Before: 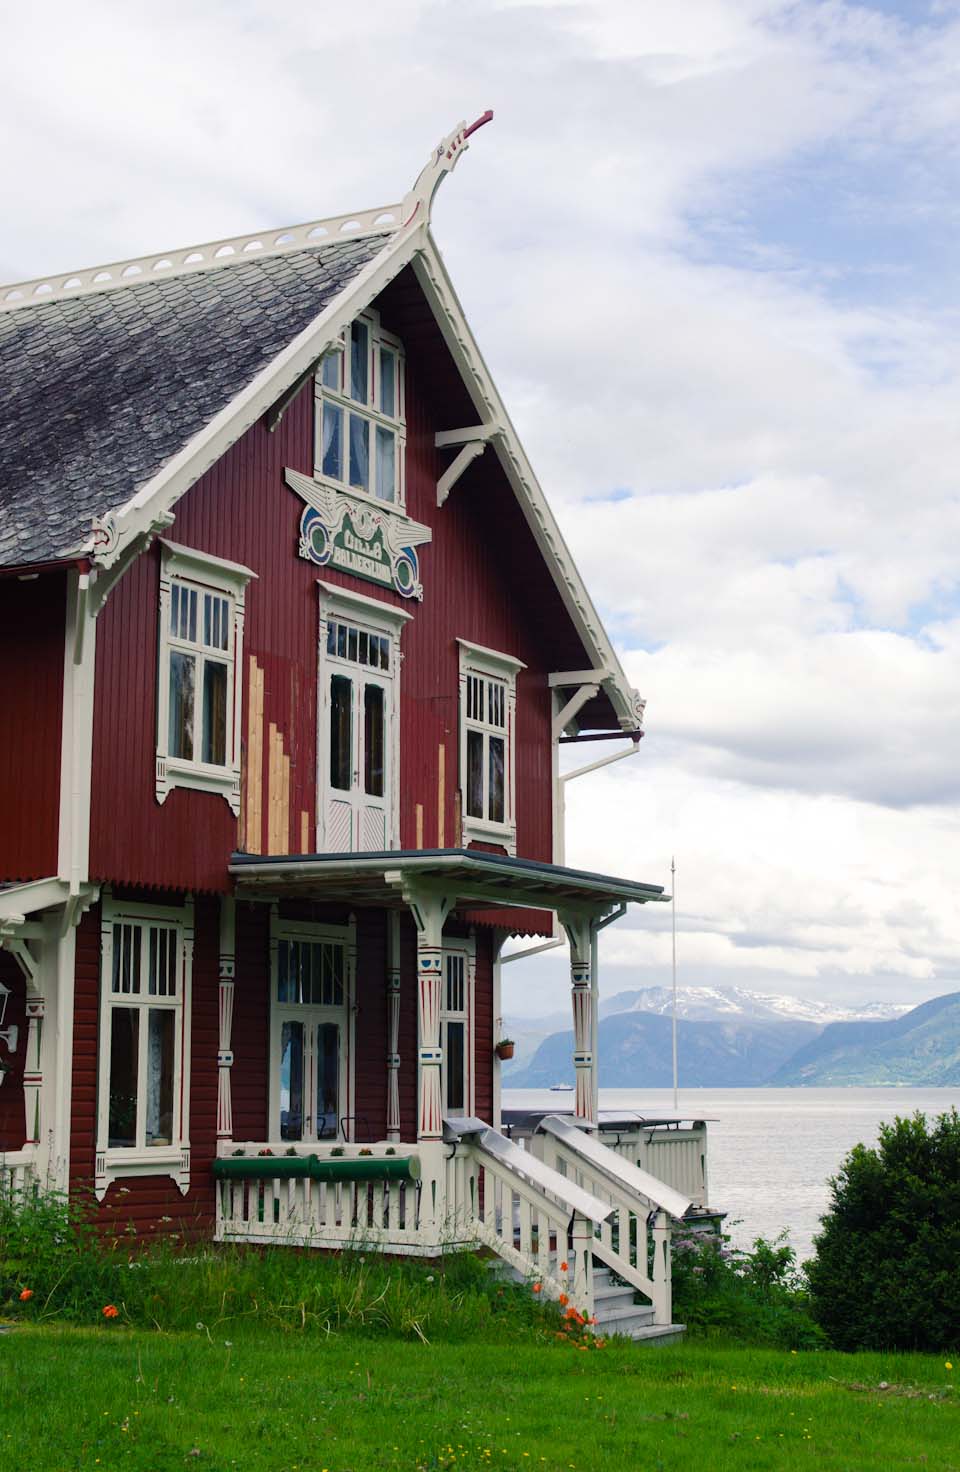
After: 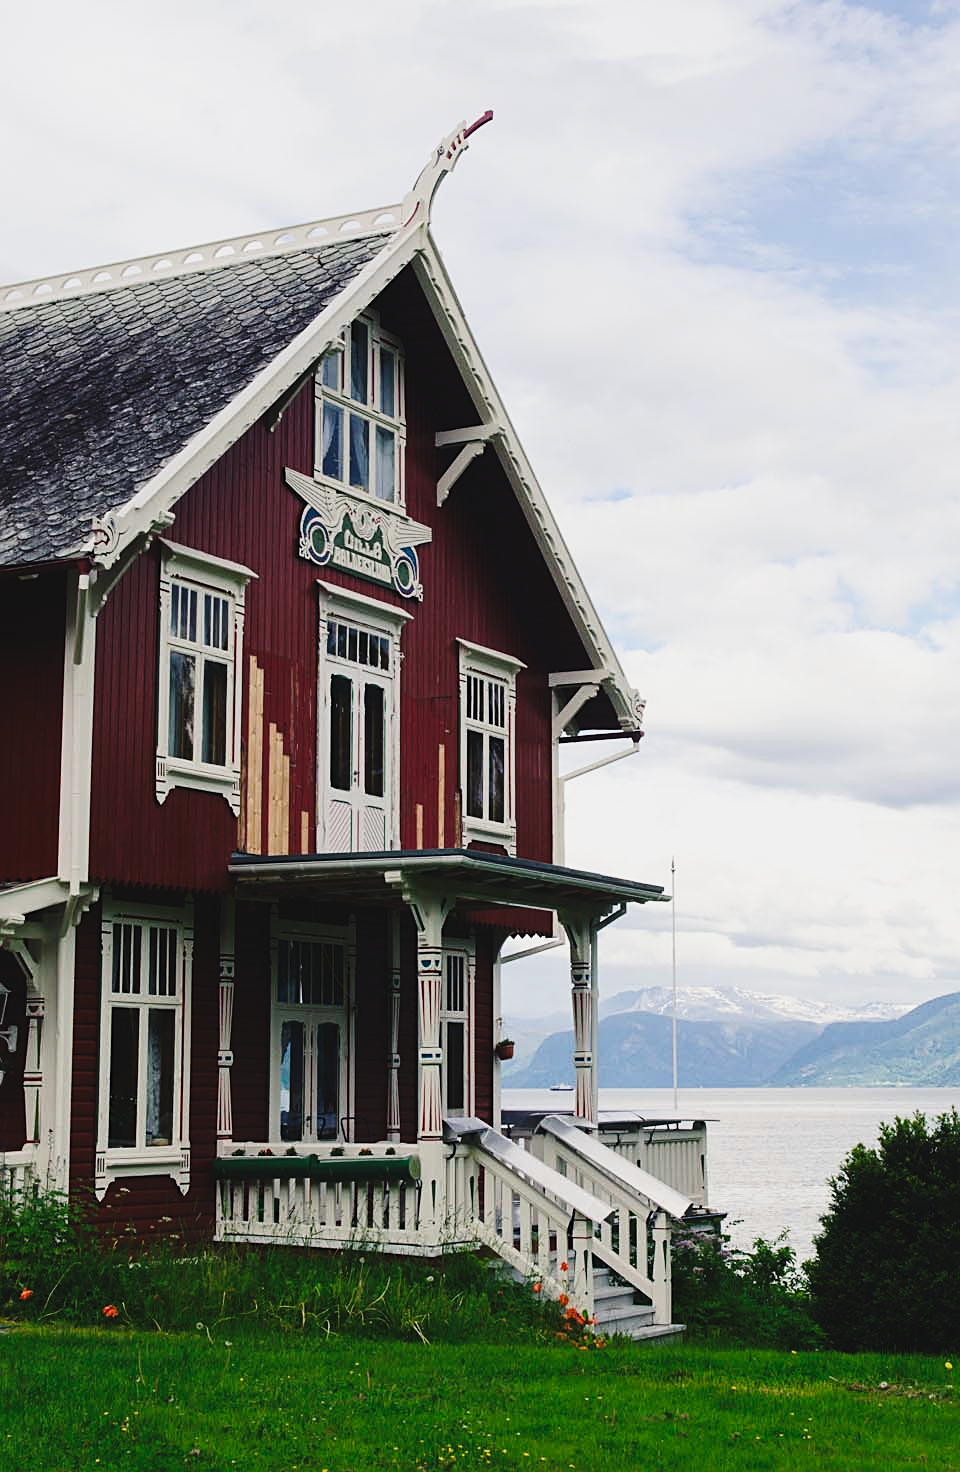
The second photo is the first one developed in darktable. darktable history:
base curve: curves: ch0 [(0, 0) (0.028, 0.03) (0.121, 0.232) (0.46, 0.748) (0.859, 0.968) (1, 1)], preserve colors none
sharpen: on, module defaults
tone equalizer: -8 EV -0.417 EV, -7 EV -0.389 EV, -6 EV -0.333 EV, -5 EV -0.222 EV, -3 EV 0.222 EV, -2 EV 0.333 EV, -1 EV 0.389 EV, +0 EV 0.417 EV, edges refinement/feathering 500, mask exposure compensation -1.57 EV, preserve details no
exposure: black level correction -0.016, exposure -1.018 EV, compensate highlight preservation false
